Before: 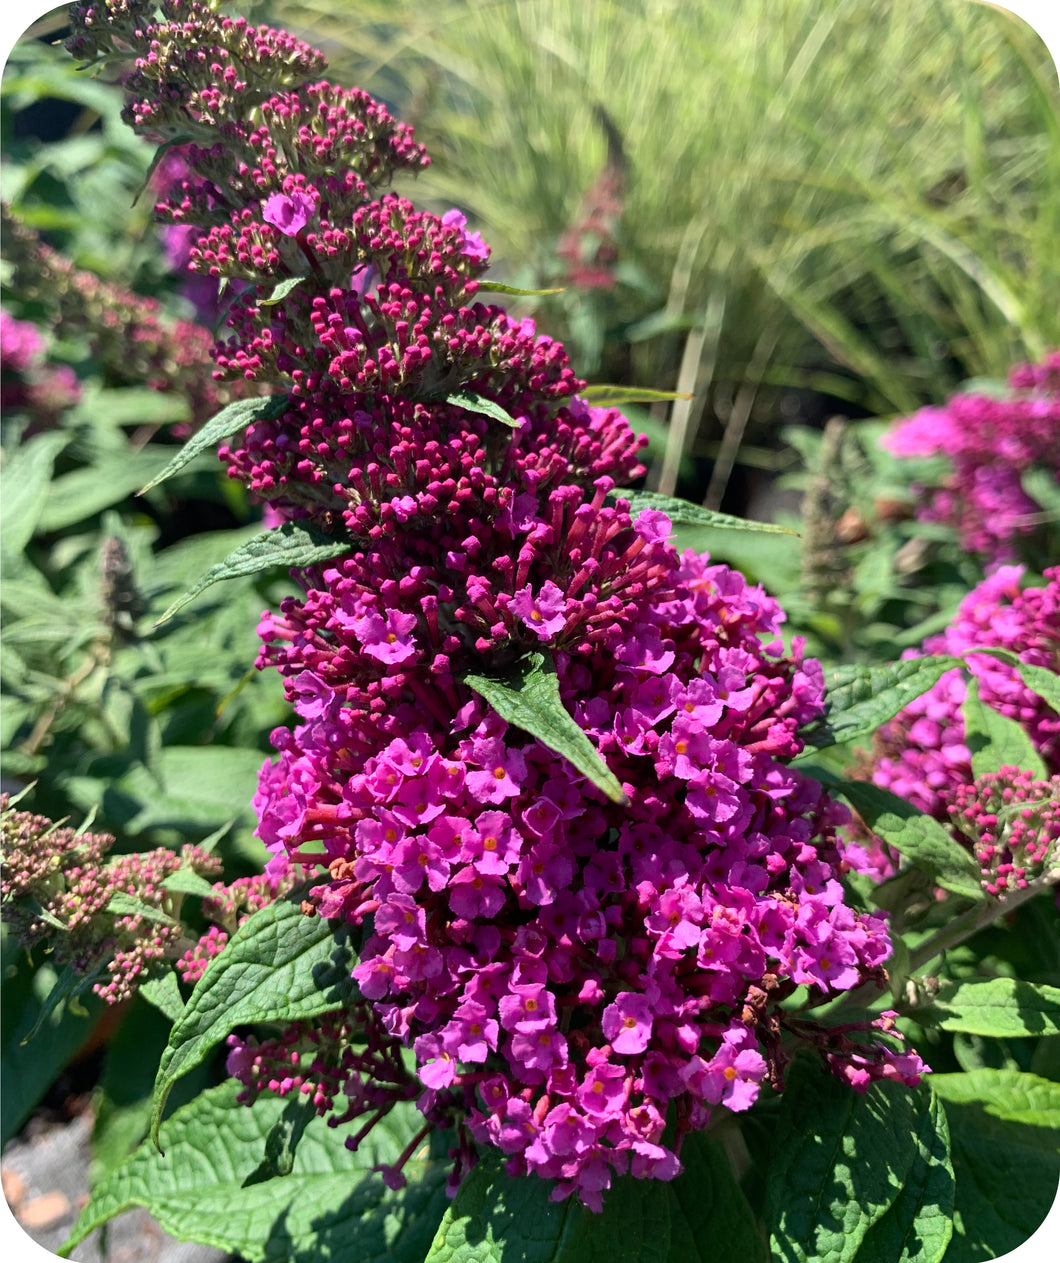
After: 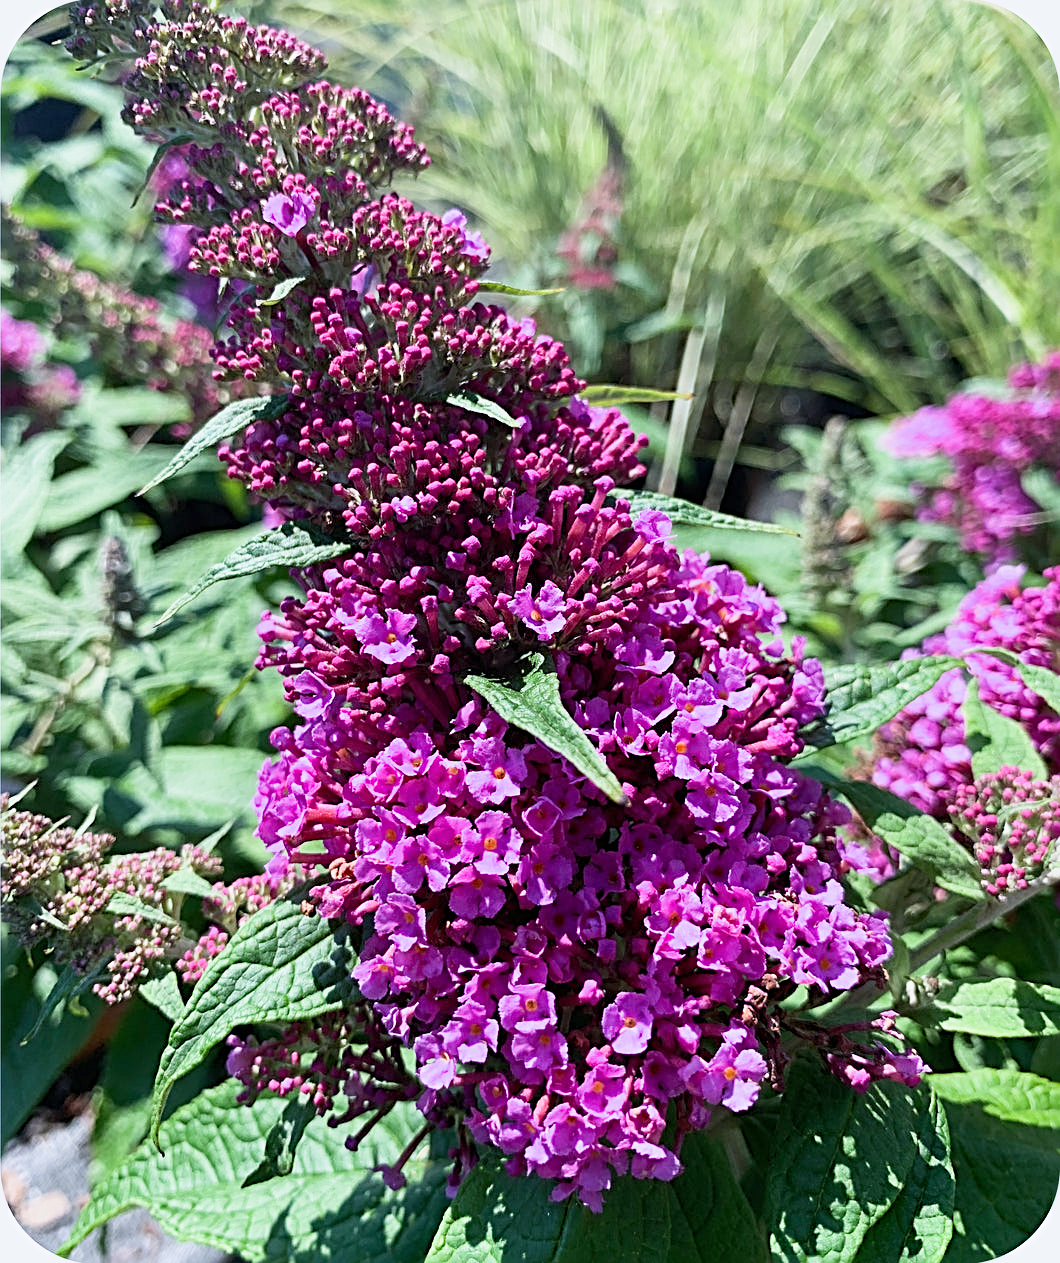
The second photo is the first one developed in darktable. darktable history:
sigmoid: contrast 1.22, skew 0.65
white balance: red 0.926, green 1.003, blue 1.133
exposure: exposure 0.6 EV, compensate highlight preservation false
sharpen: radius 2.817, amount 0.715
